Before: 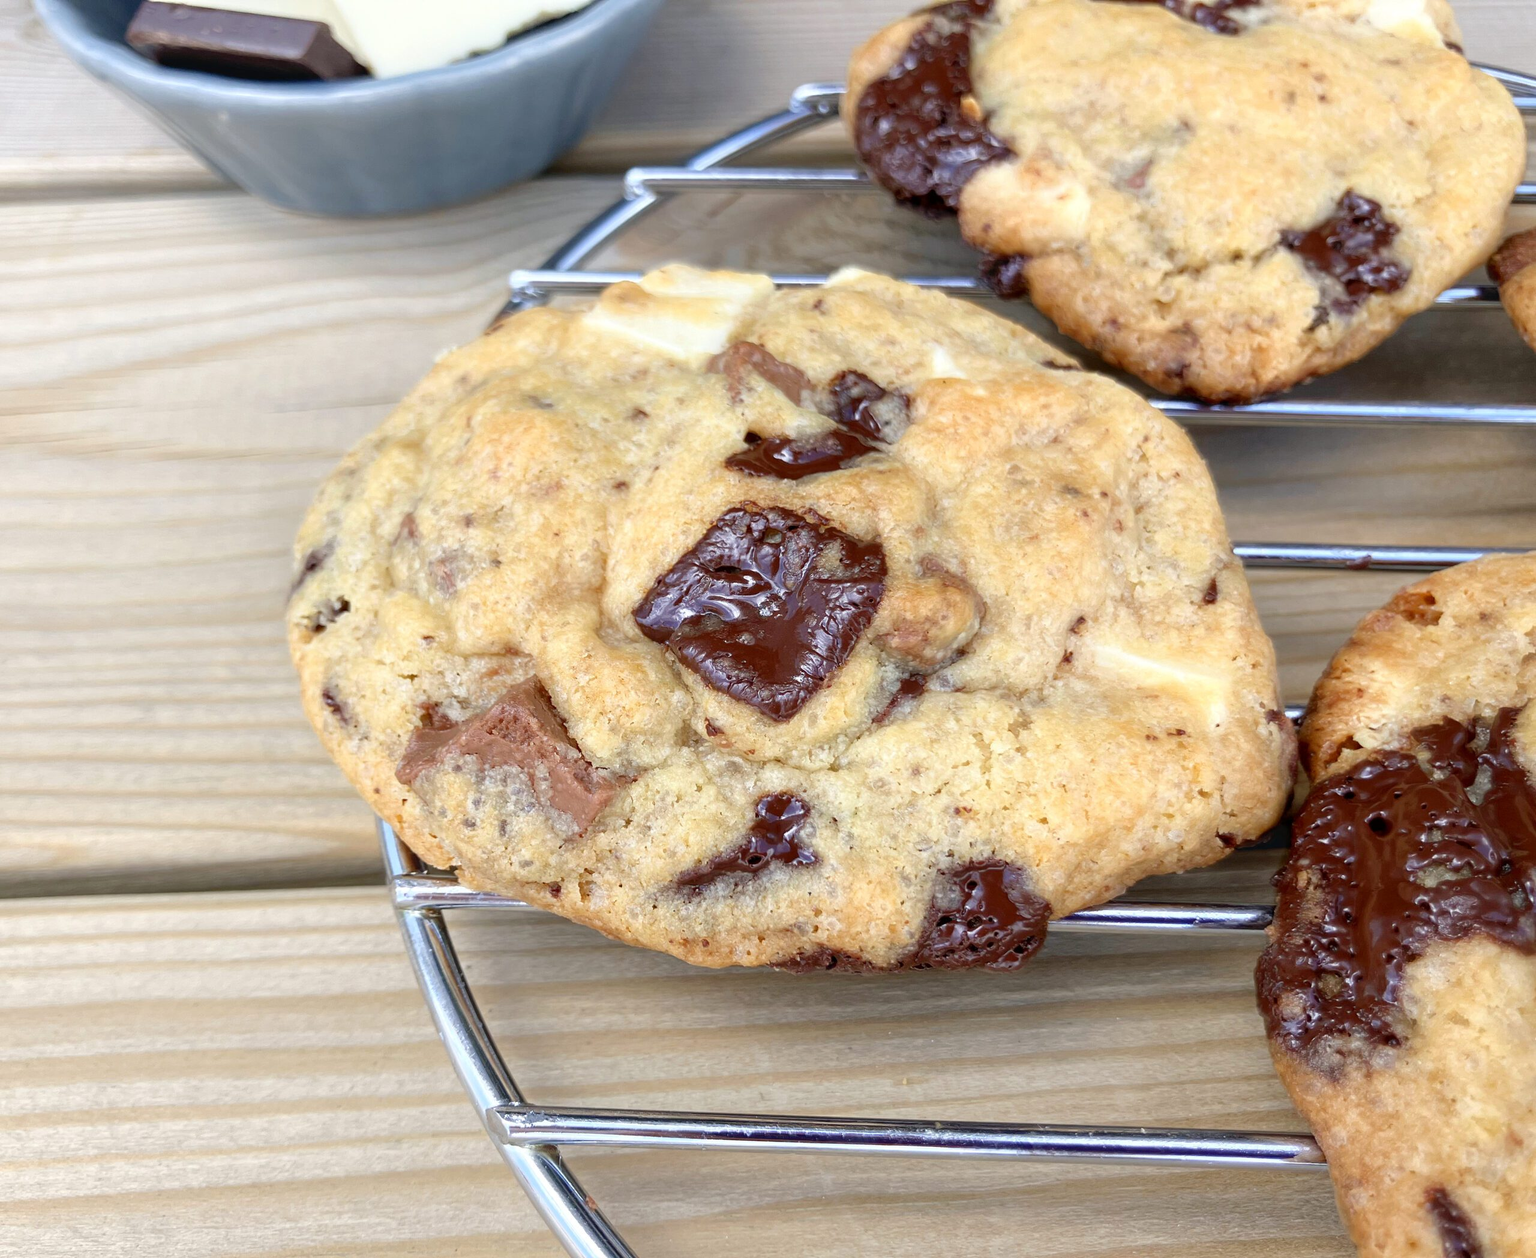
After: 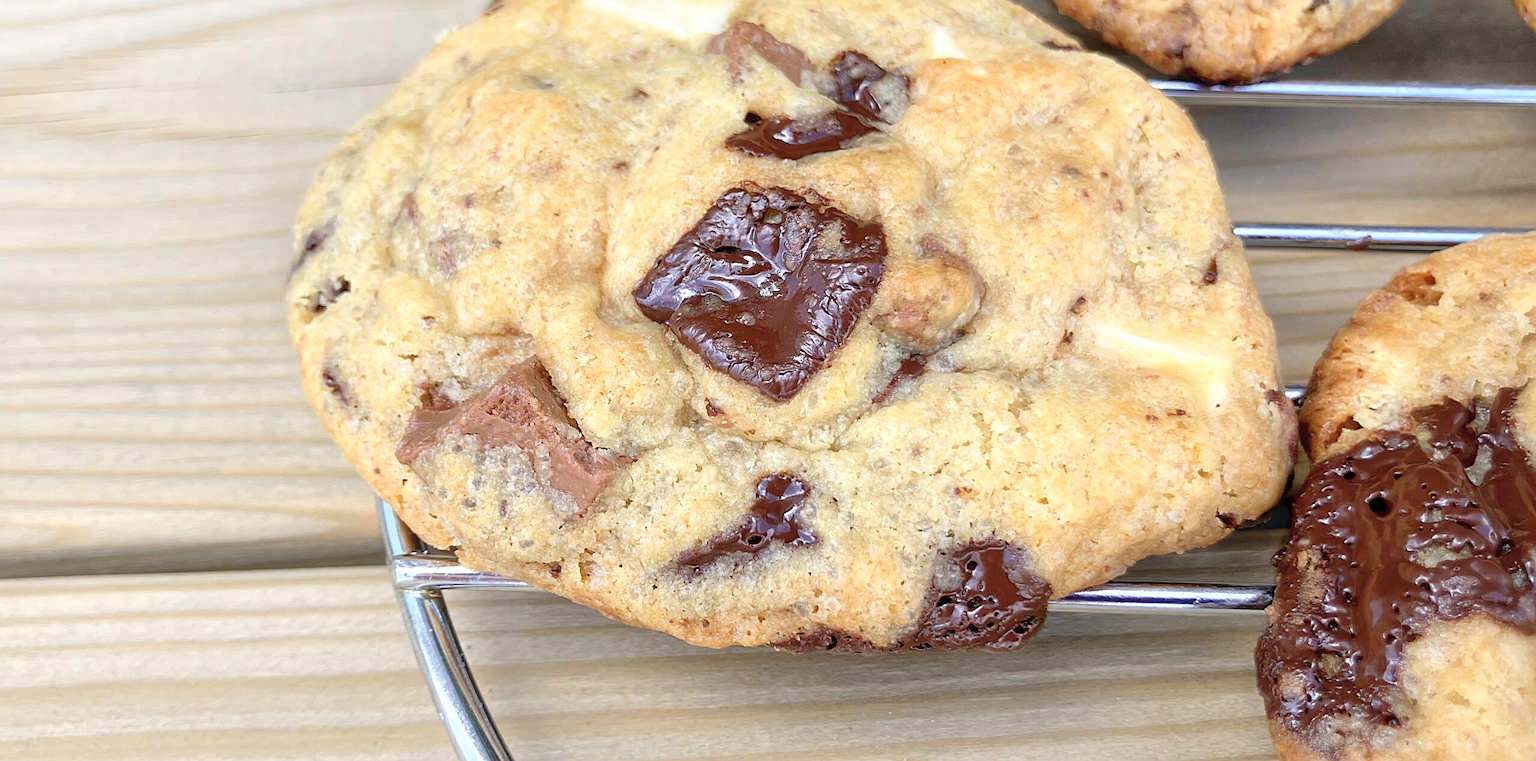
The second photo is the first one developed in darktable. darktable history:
sharpen: amount 0.49
crop and rotate: top 25.44%, bottom 13.99%
contrast brightness saturation: brightness 0.147
local contrast: mode bilateral grid, contrast 20, coarseness 51, detail 119%, midtone range 0.2
